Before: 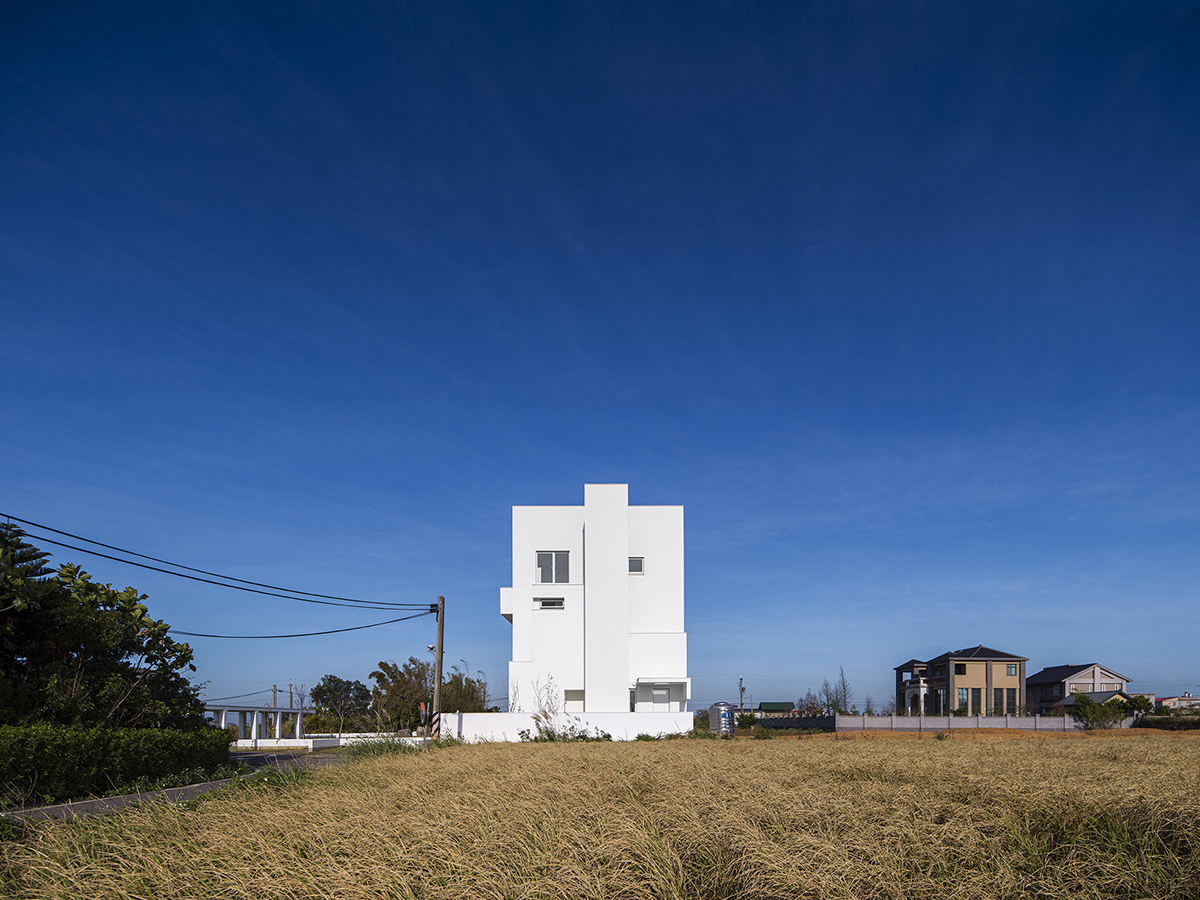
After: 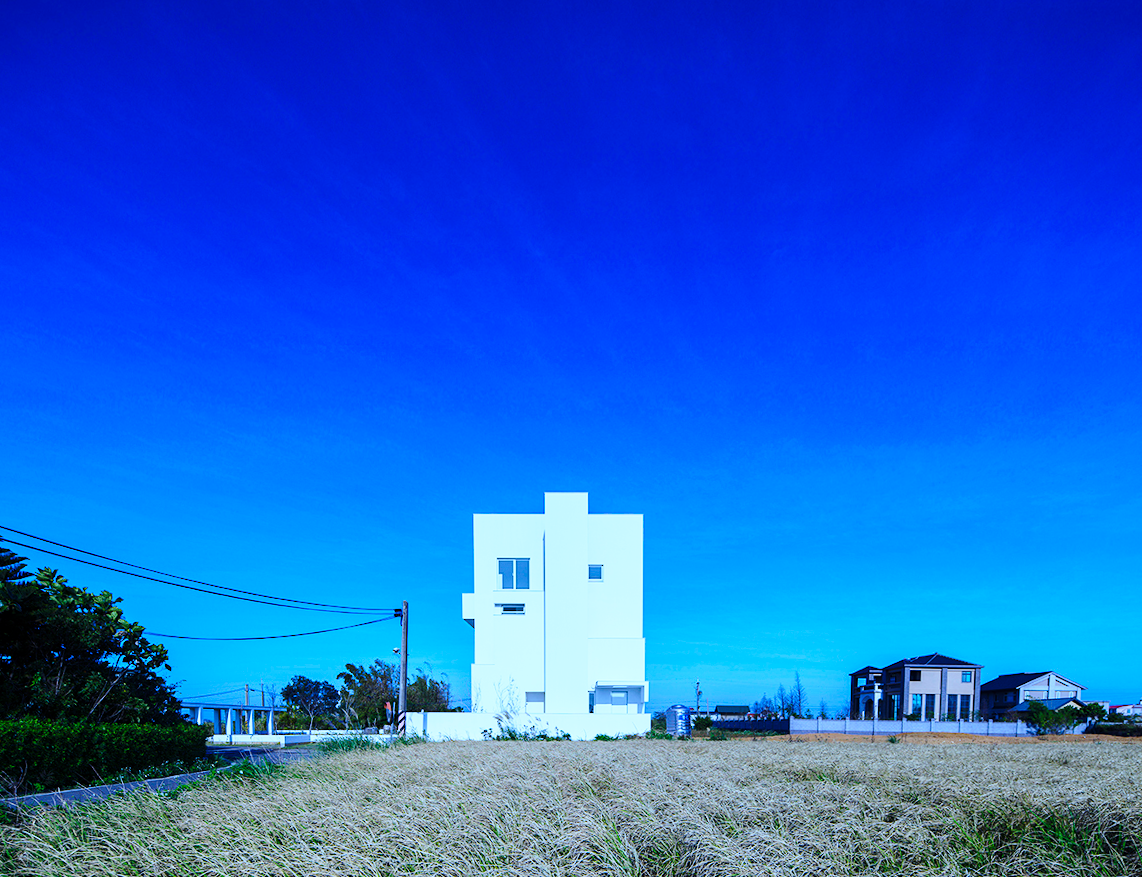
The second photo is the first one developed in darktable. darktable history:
rotate and perspective: rotation 0.074°, lens shift (vertical) 0.096, lens shift (horizontal) -0.041, crop left 0.043, crop right 0.952, crop top 0.024, crop bottom 0.979
color balance rgb: perceptual saturation grading › global saturation 20%, global vibrance 20%
base curve: curves: ch0 [(0, 0) (0.028, 0.03) (0.121, 0.232) (0.46, 0.748) (0.859, 0.968) (1, 1)], preserve colors none
white balance: red 0.766, blue 1.537
